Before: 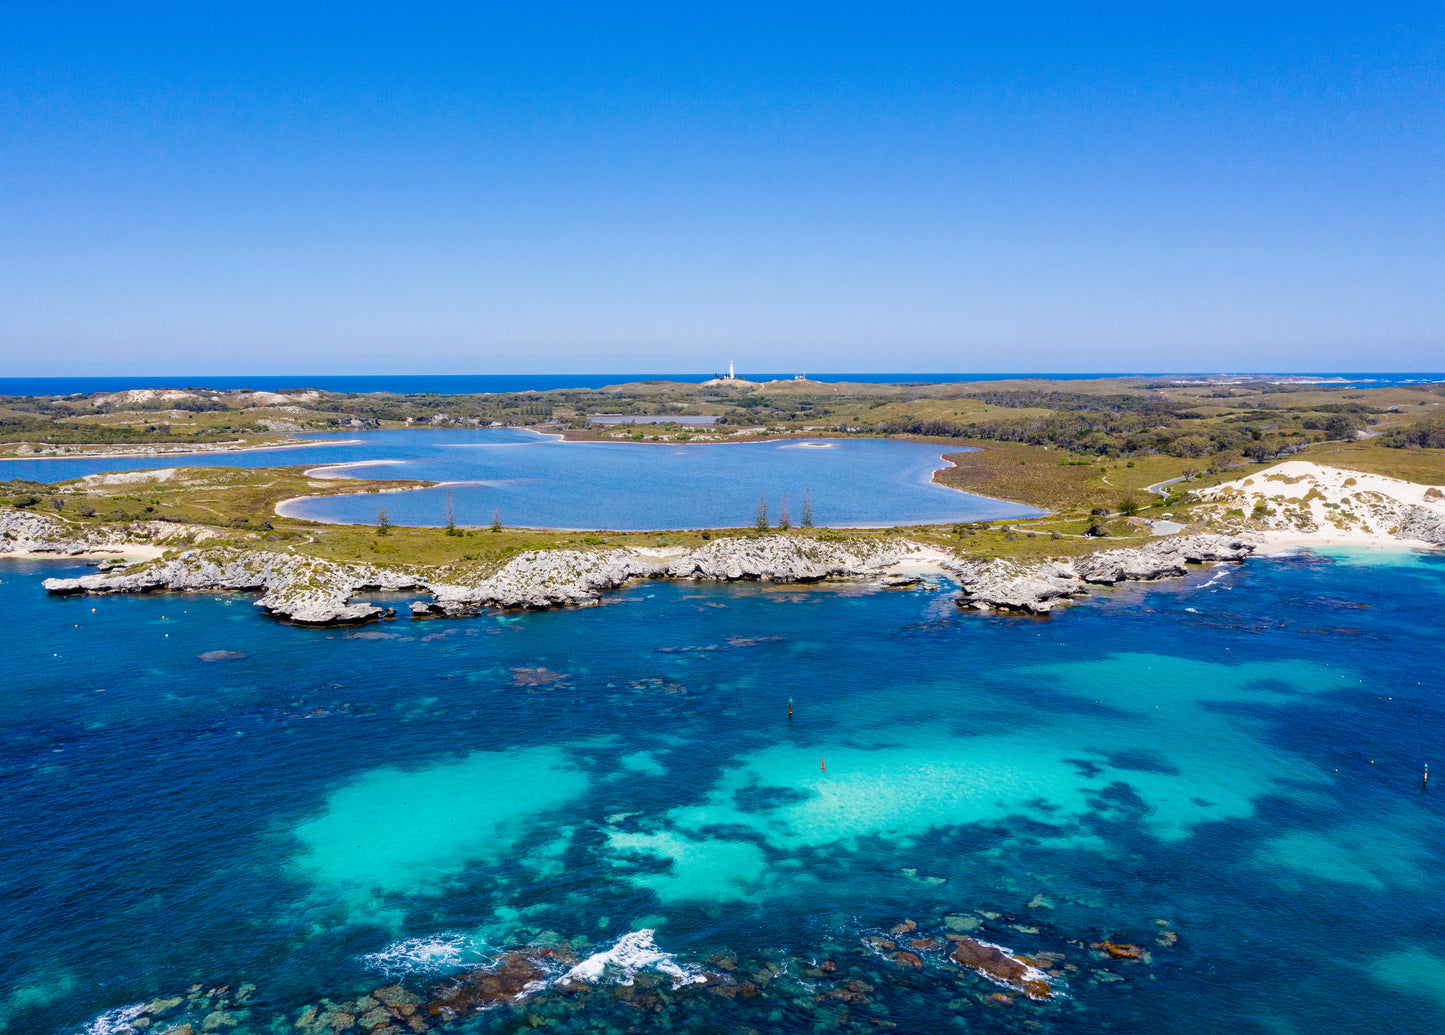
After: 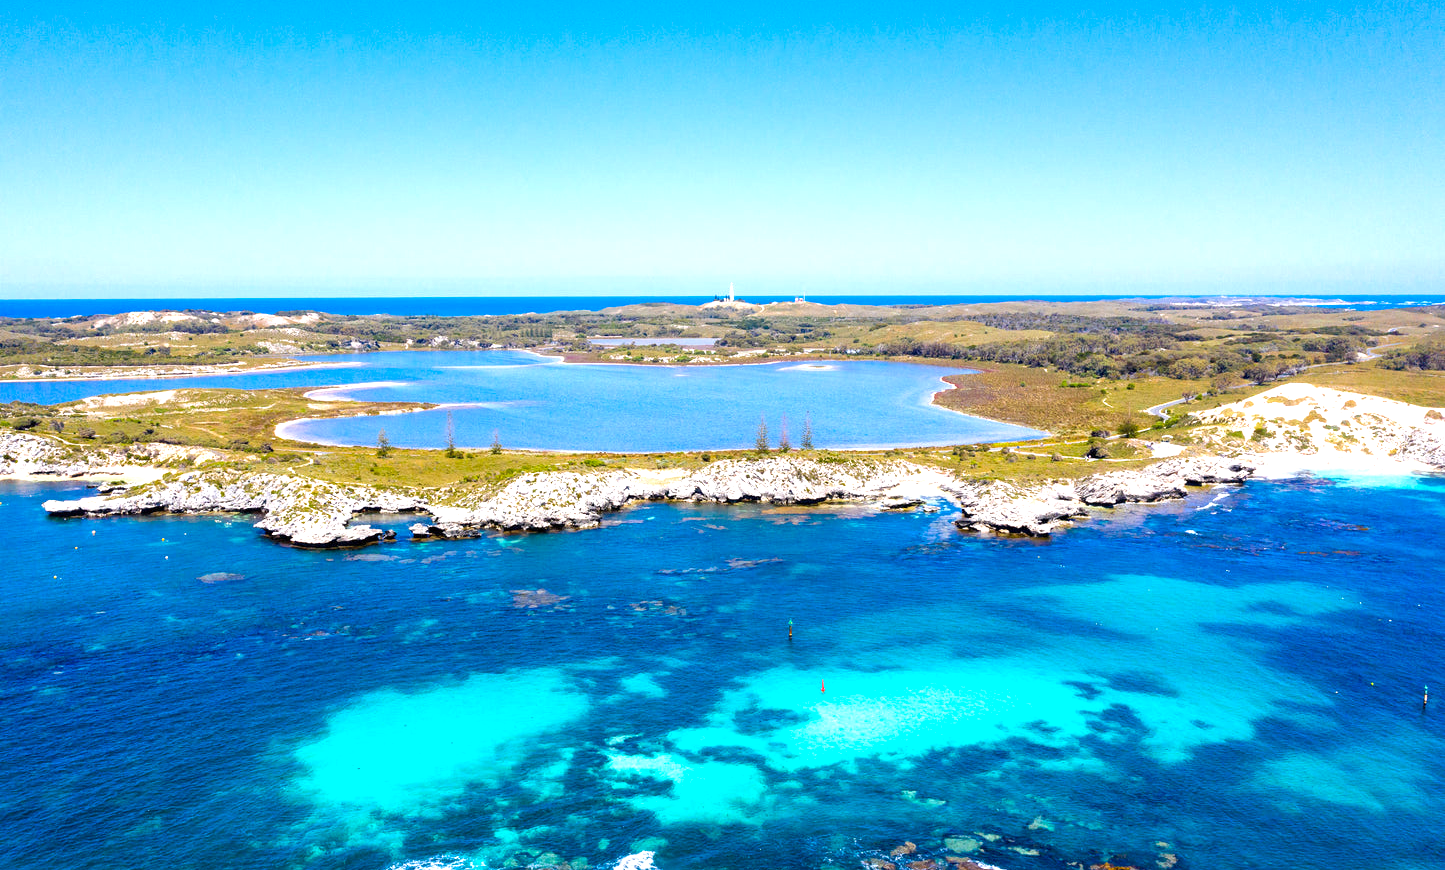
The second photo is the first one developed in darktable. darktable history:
crop: top 7.578%, bottom 8.286%
tone equalizer: edges refinement/feathering 500, mask exposure compensation -1.57 EV, preserve details no
contrast brightness saturation: contrast 0.04, saturation 0.066
exposure: exposure 0.92 EV, compensate highlight preservation false
